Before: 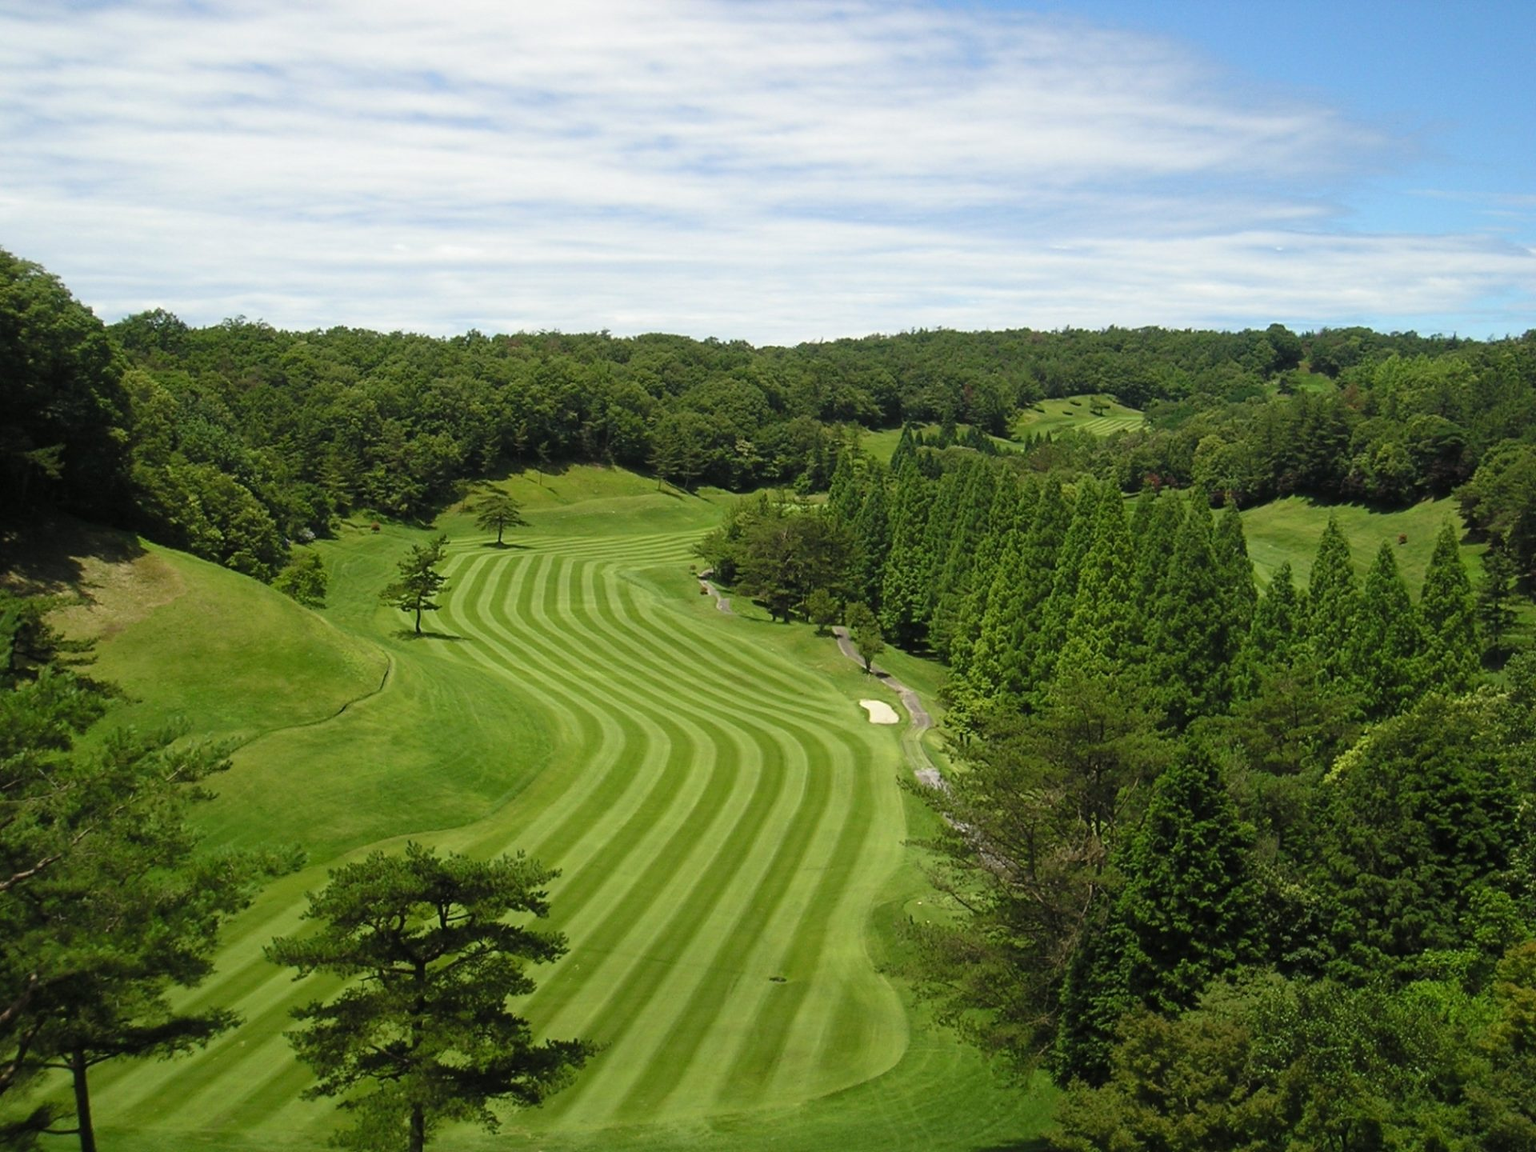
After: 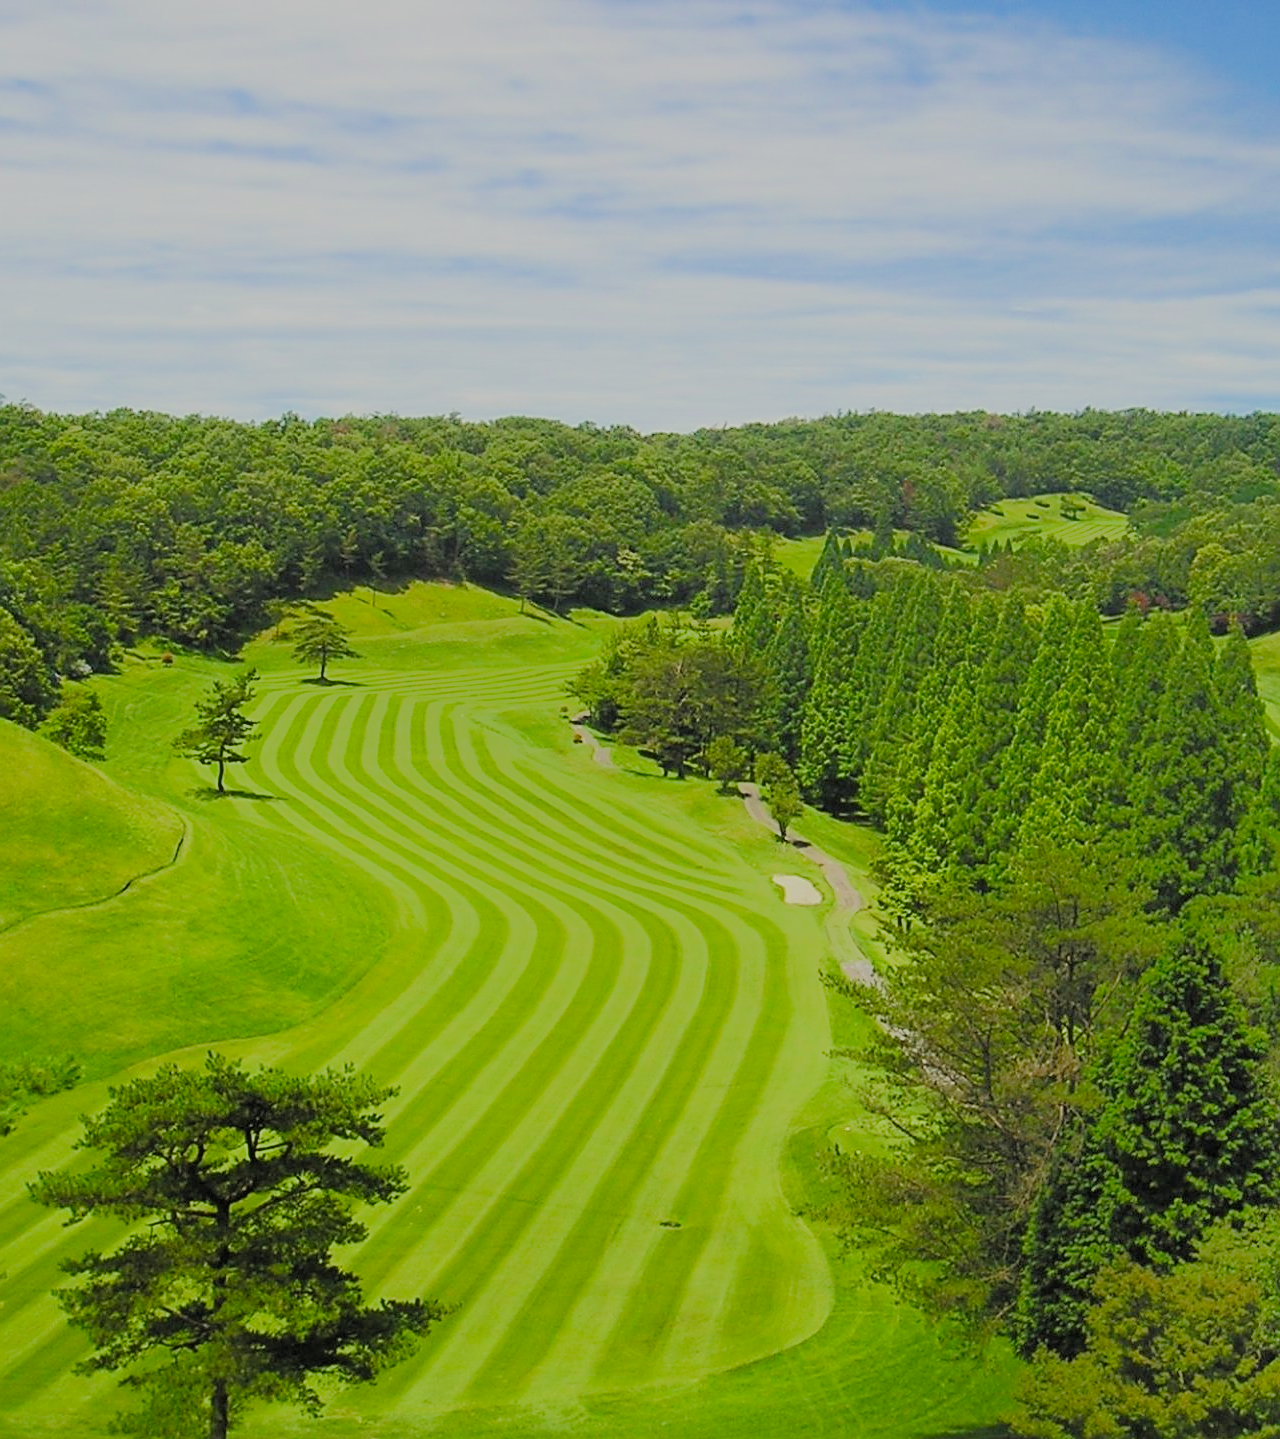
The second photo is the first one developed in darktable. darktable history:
filmic rgb: white relative exposure 8 EV, threshold 3 EV, hardness 2.44, latitude 10.07%, contrast 0.72, highlights saturation mix 10%, shadows ↔ highlights balance 1.38%, color science v4 (2020), enable highlight reconstruction true
tone equalizer: -7 EV -0.63 EV, -6 EV 1 EV, -5 EV -0.45 EV, -4 EV 0.43 EV, -3 EV 0.41 EV, -2 EV 0.15 EV, -1 EV -0.15 EV, +0 EV -0.39 EV, smoothing diameter 25%, edges refinement/feathering 10, preserve details guided filter
crop and rotate: left 15.754%, right 17.579%
sharpen: on, module defaults
exposure: exposure 0.999 EV, compensate highlight preservation false
